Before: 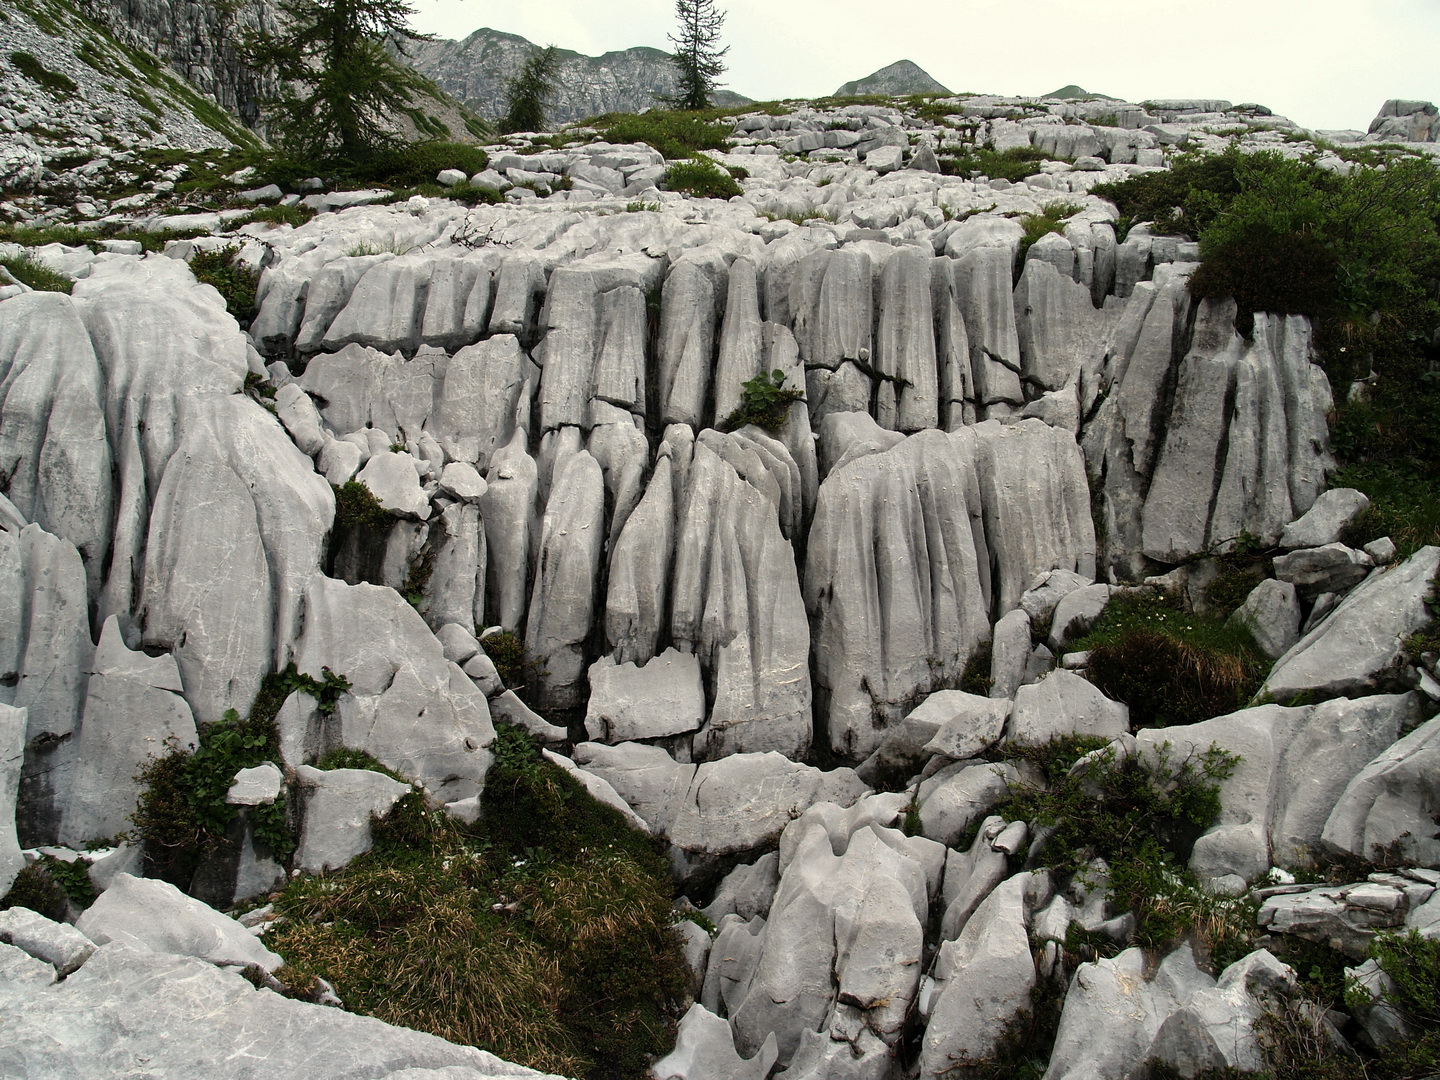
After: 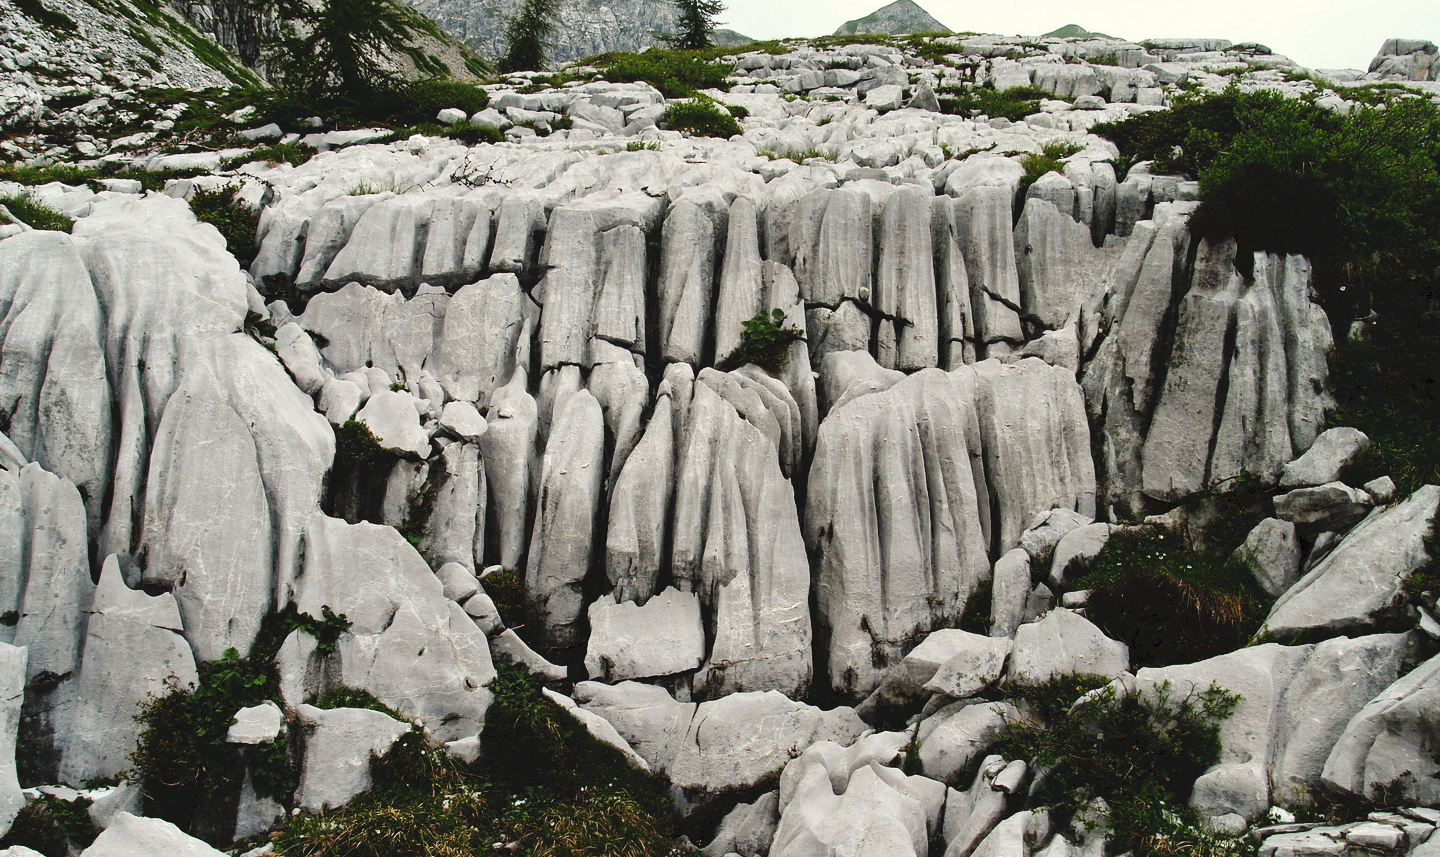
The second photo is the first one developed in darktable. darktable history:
tone curve: curves: ch0 [(0, 0) (0.003, 0.077) (0.011, 0.078) (0.025, 0.078) (0.044, 0.08) (0.069, 0.088) (0.1, 0.102) (0.136, 0.12) (0.177, 0.148) (0.224, 0.191) (0.277, 0.261) (0.335, 0.335) (0.399, 0.419) (0.468, 0.522) (0.543, 0.611) (0.623, 0.702) (0.709, 0.779) (0.801, 0.855) (0.898, 0.918) (1, 1)], preserve colors none
crop and rotate: top 5.667%, bottom 14.937%
